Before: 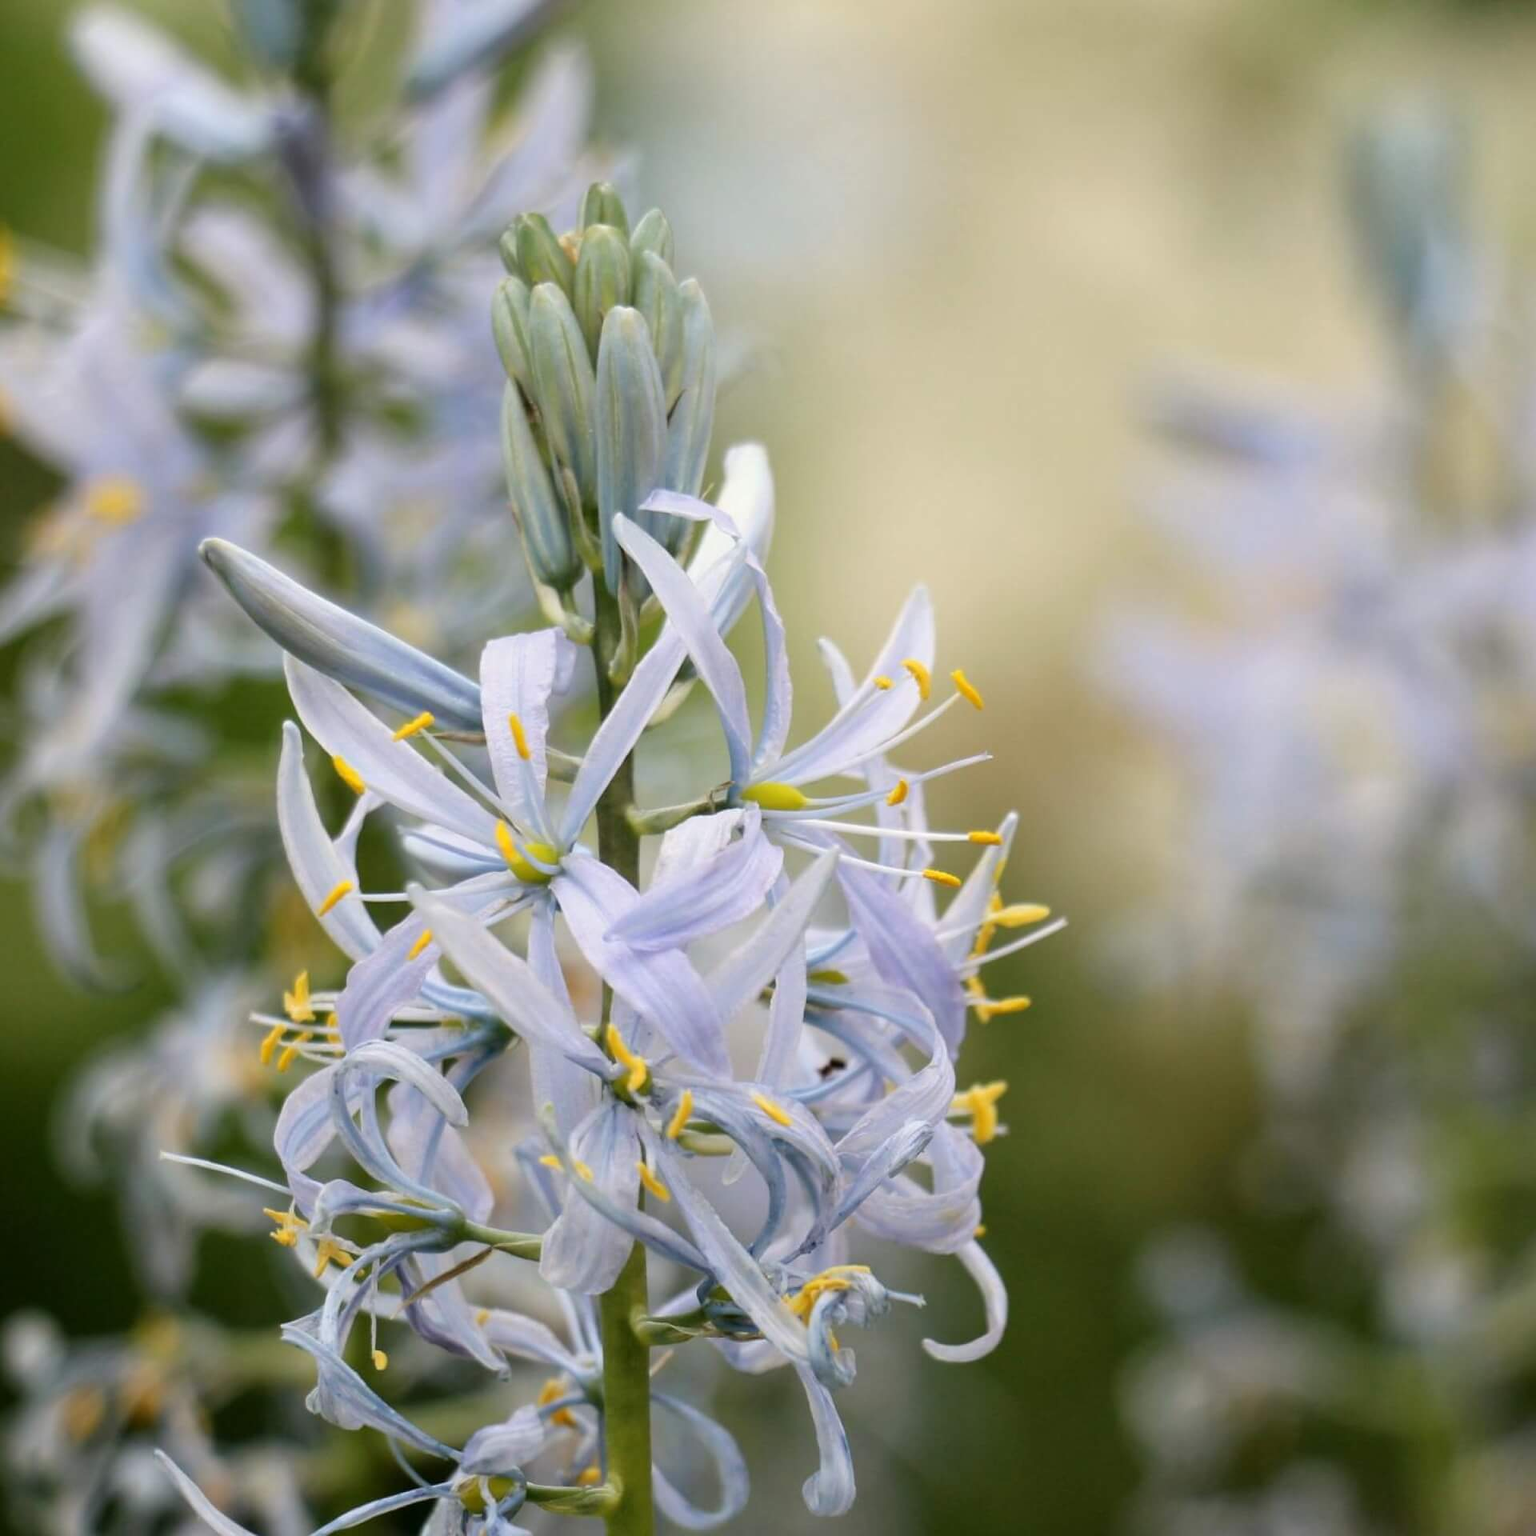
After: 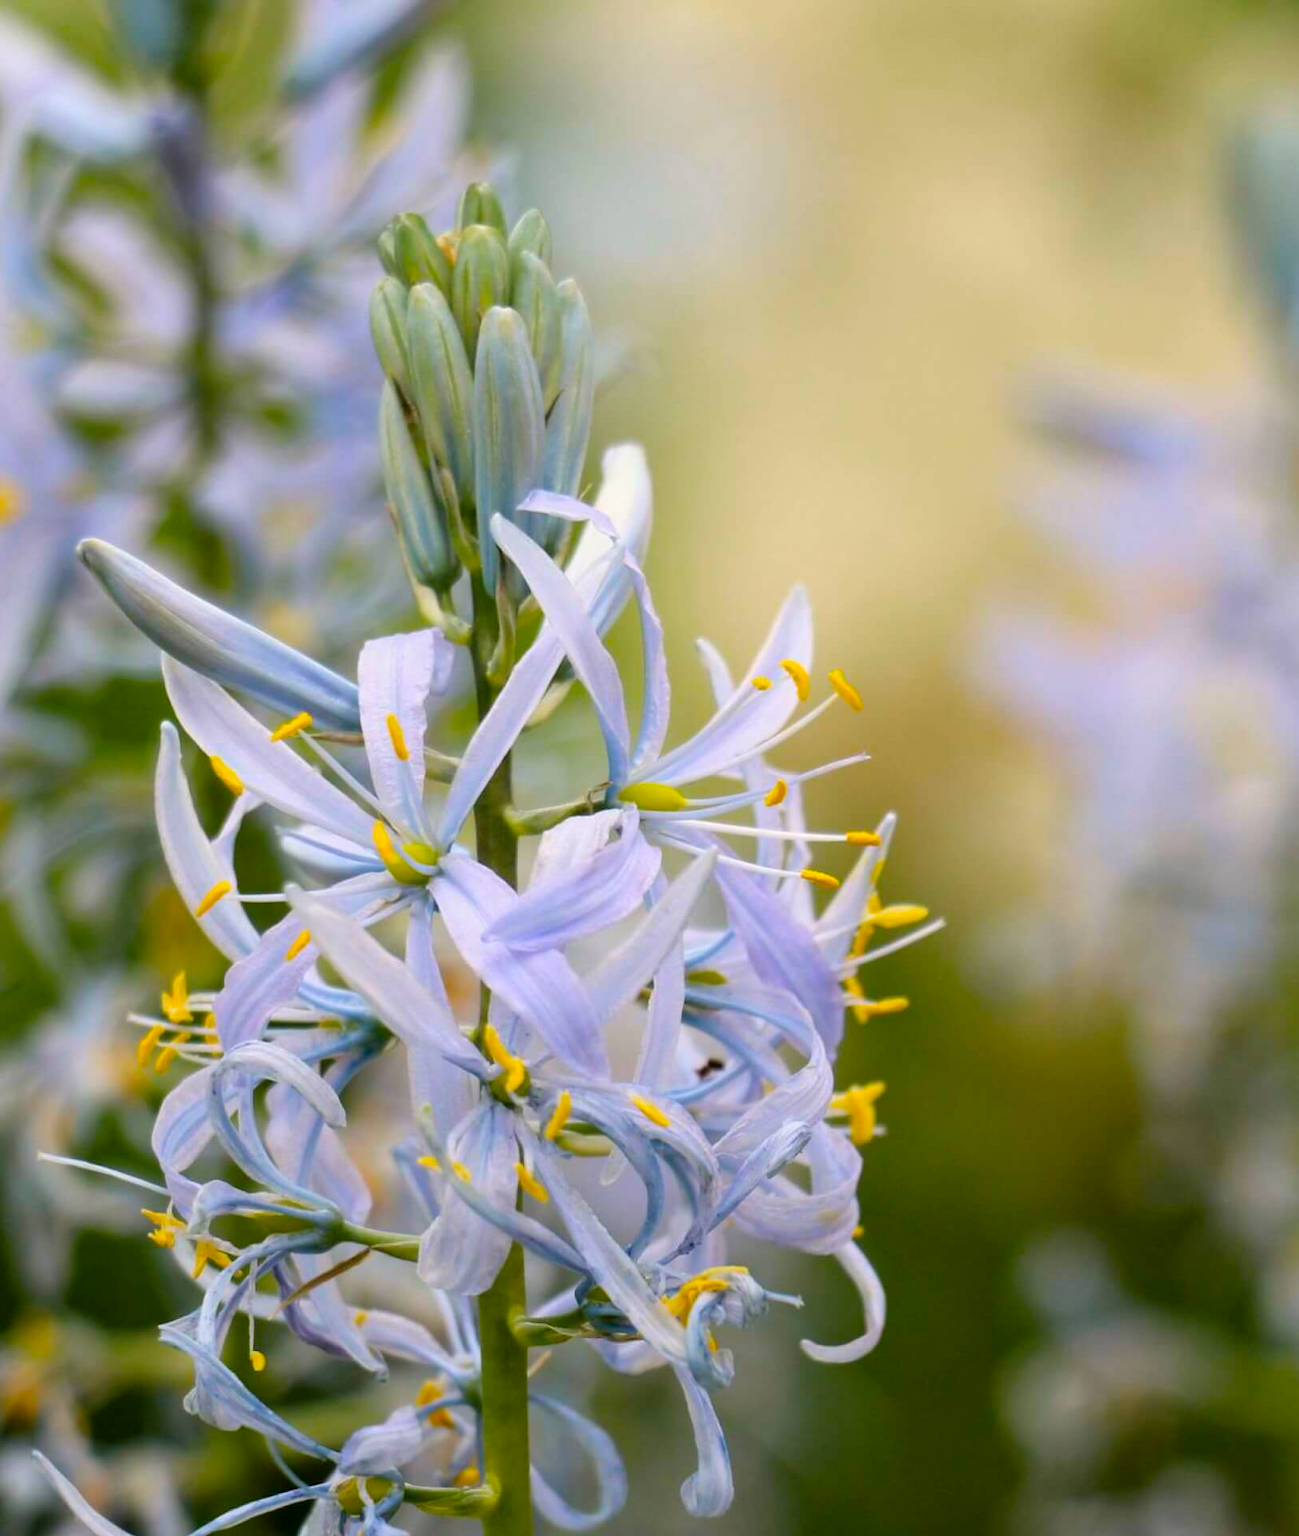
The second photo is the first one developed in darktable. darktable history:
color correction: highlights b* 0.048, saturation 1.15
color balance rgb: highlights gain › chroma 0.294%, highlights gain › hue 332.5°, perceptual saturation grading › global saturation 30.392%, global vibrance 20%
crop: left 7.973%, right 7.423%
